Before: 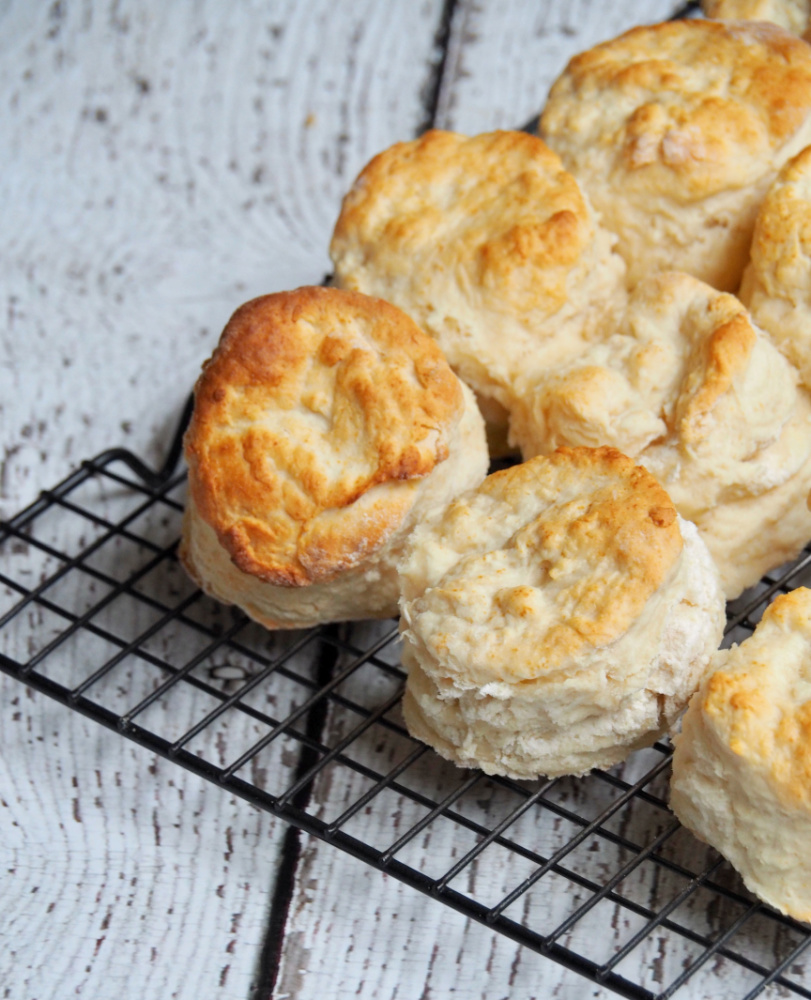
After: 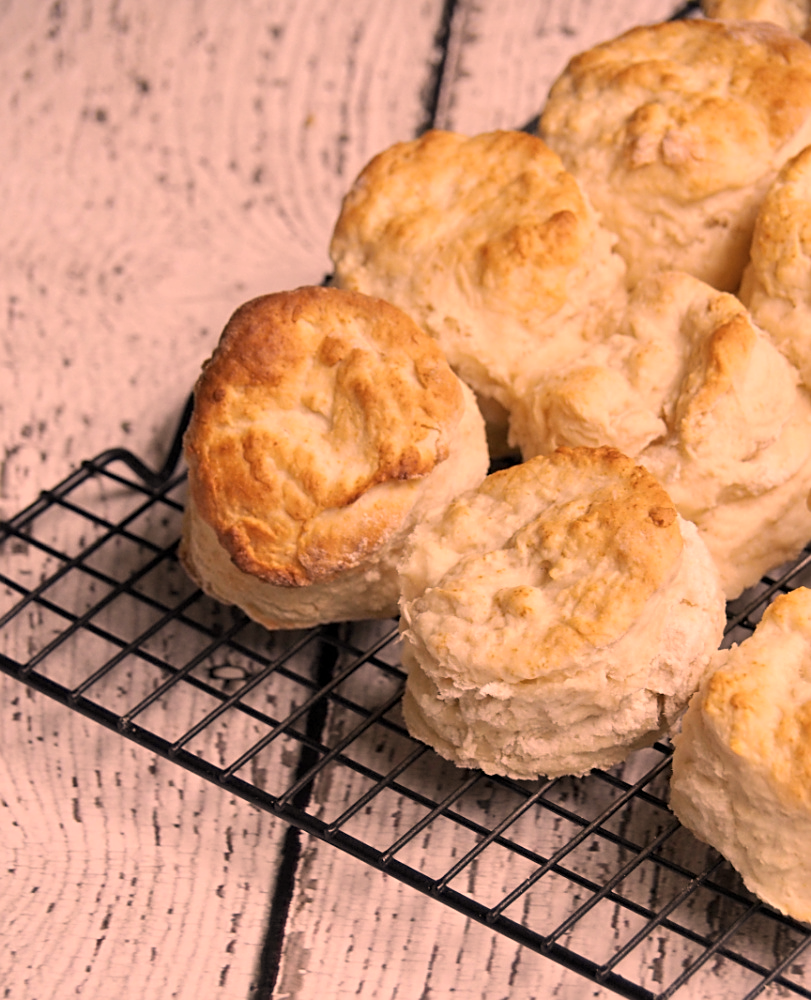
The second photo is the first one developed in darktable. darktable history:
sharpen: on, module defaults
color correction: highlights a* 40, highlights b* 40, saturation 0.69
